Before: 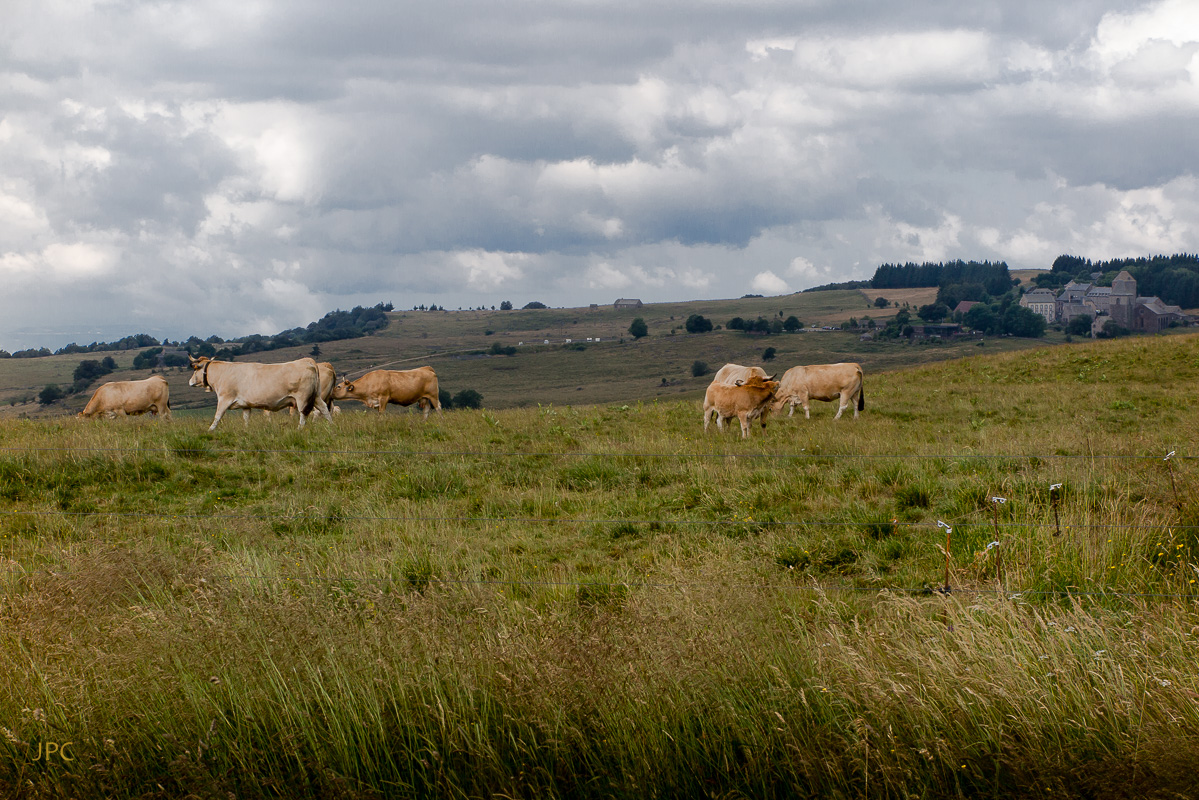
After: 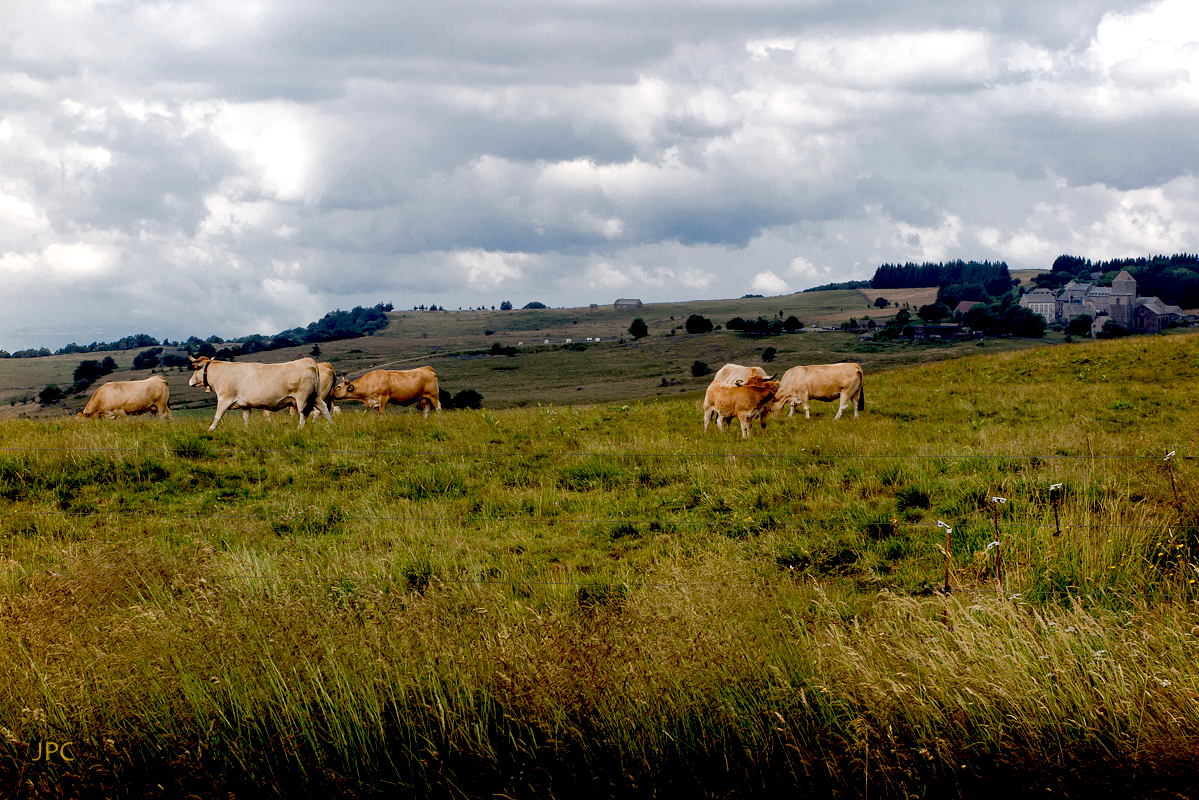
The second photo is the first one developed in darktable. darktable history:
exposure: black level correction 0.031, exposure 0.303 EV, compensate highlight preservation false
